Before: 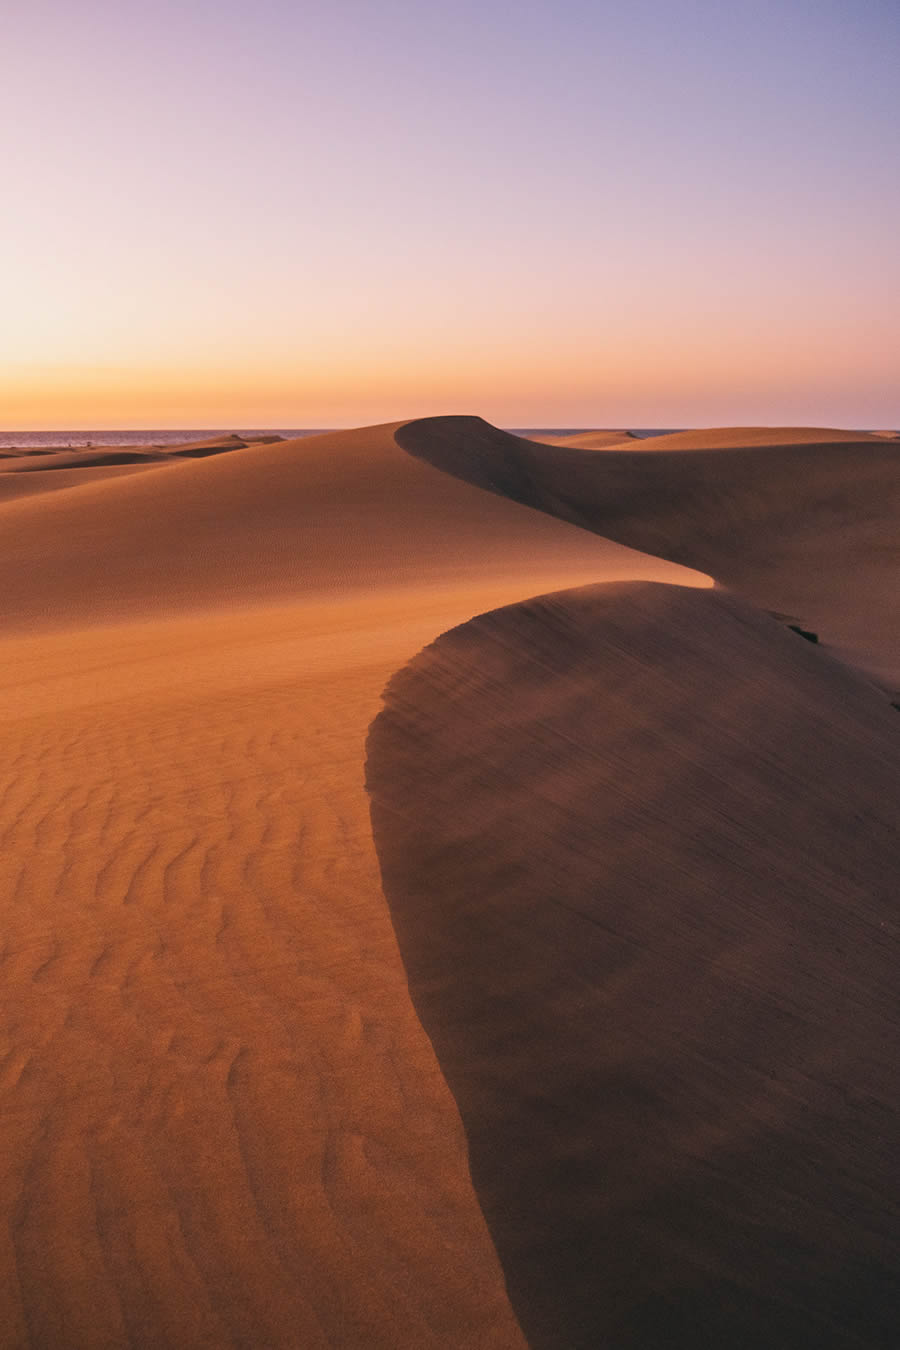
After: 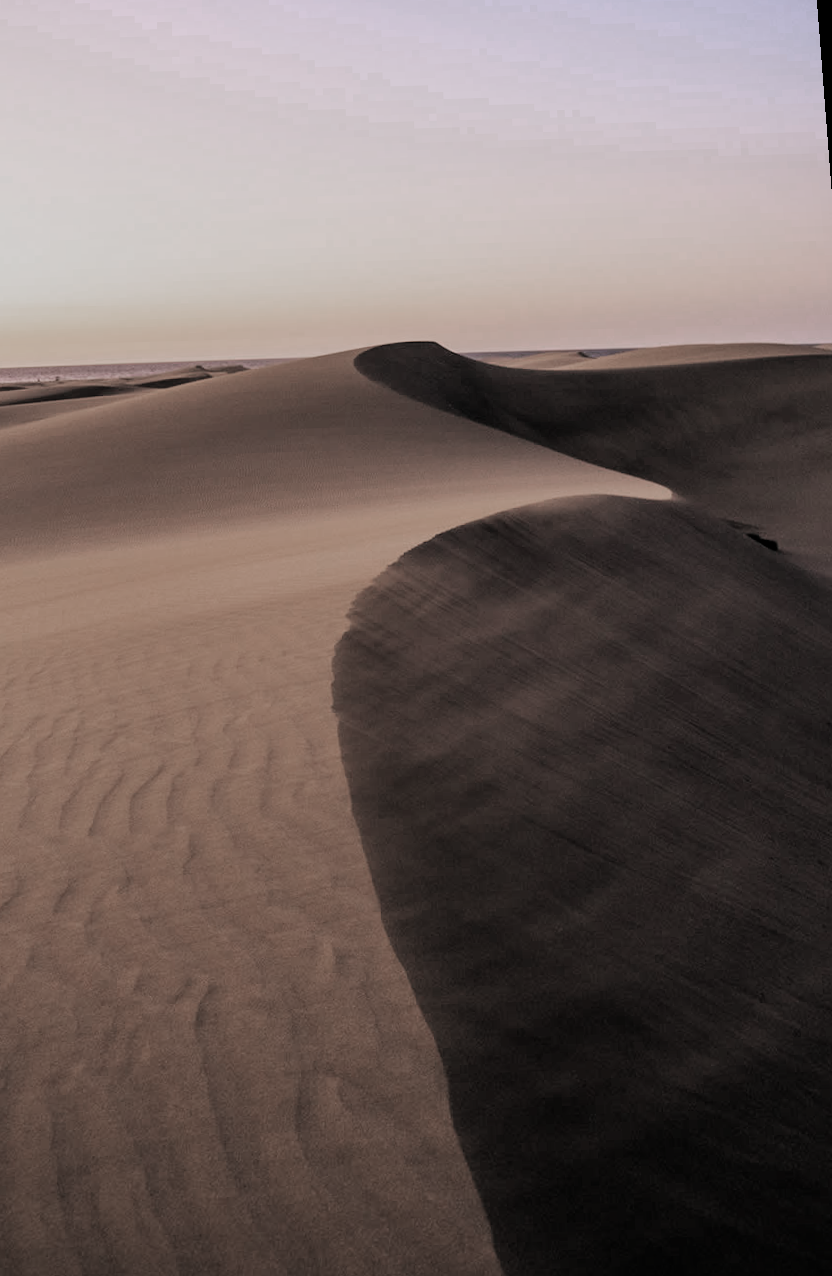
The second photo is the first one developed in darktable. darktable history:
rotate and perspective: rotation -1.68°, lens shift (vertical) -0.146, crop left 0.049, crop right 0.912, crop top 0.032, crop bottom 0.96
filmic rgb: black relative exposure -5 EV, hardness 2.88, contrast 1.1
color zones: curves: ch0 [(0, 0.613) (0.01, 0.613) (0.245, 0.448) (0.498, 0.529) (0.642, 0.665) (0.879, 0.777) (0.99, 0.613)]; ch1 [(0, 0.272) (0.219, 0.127) (0.724, 0.346)]
